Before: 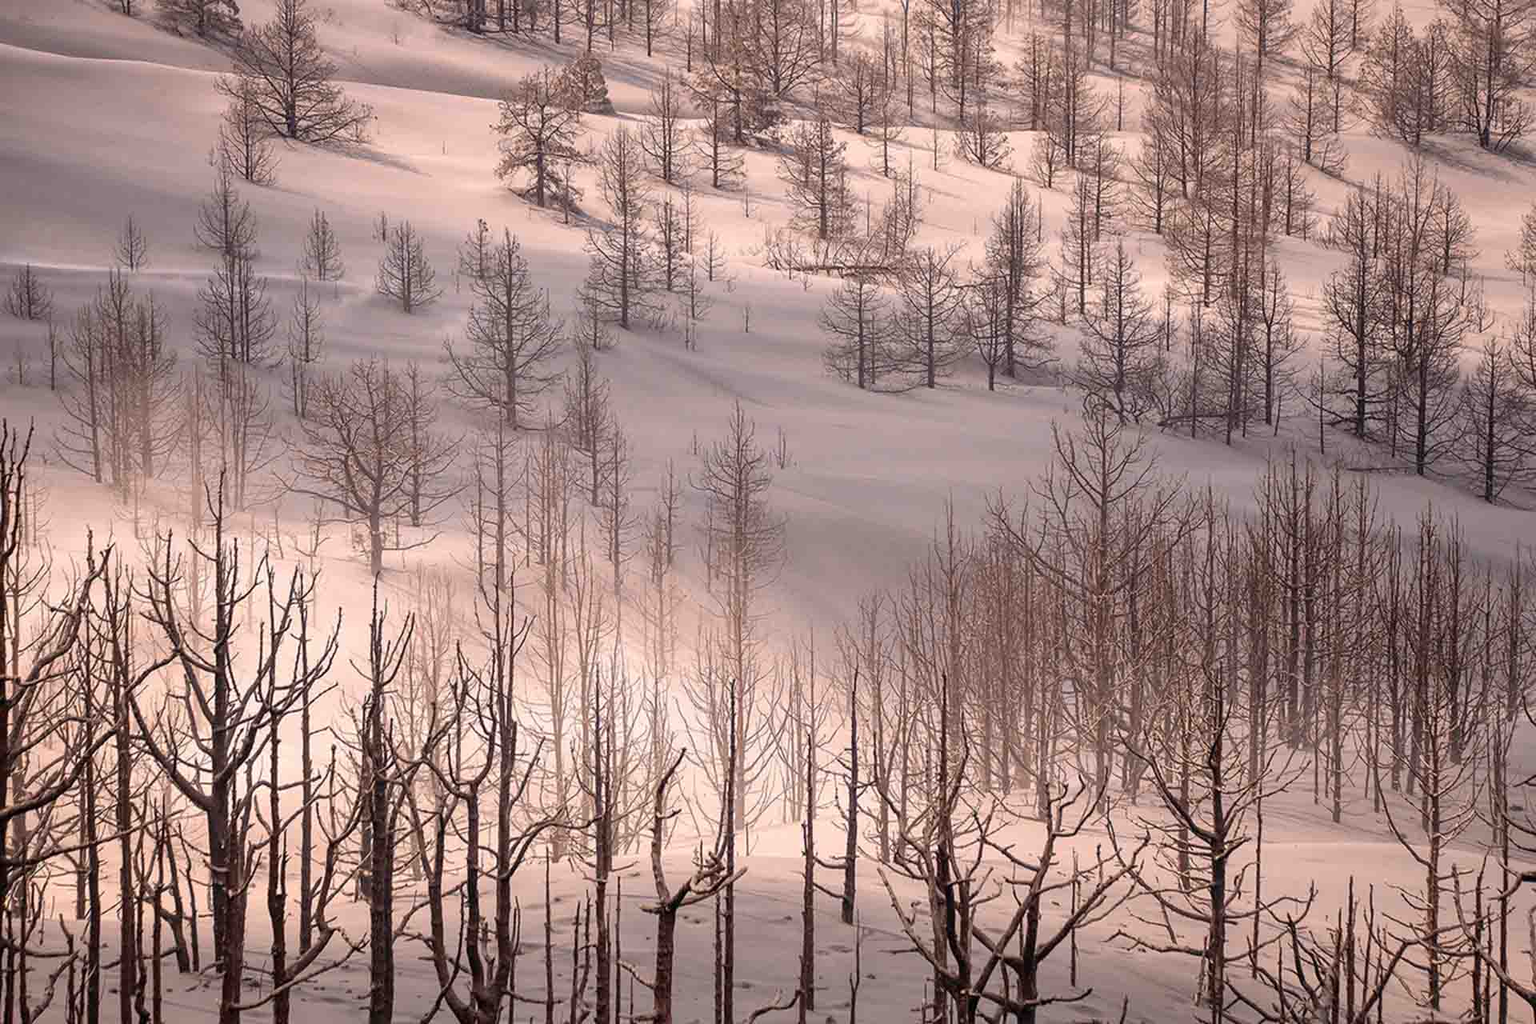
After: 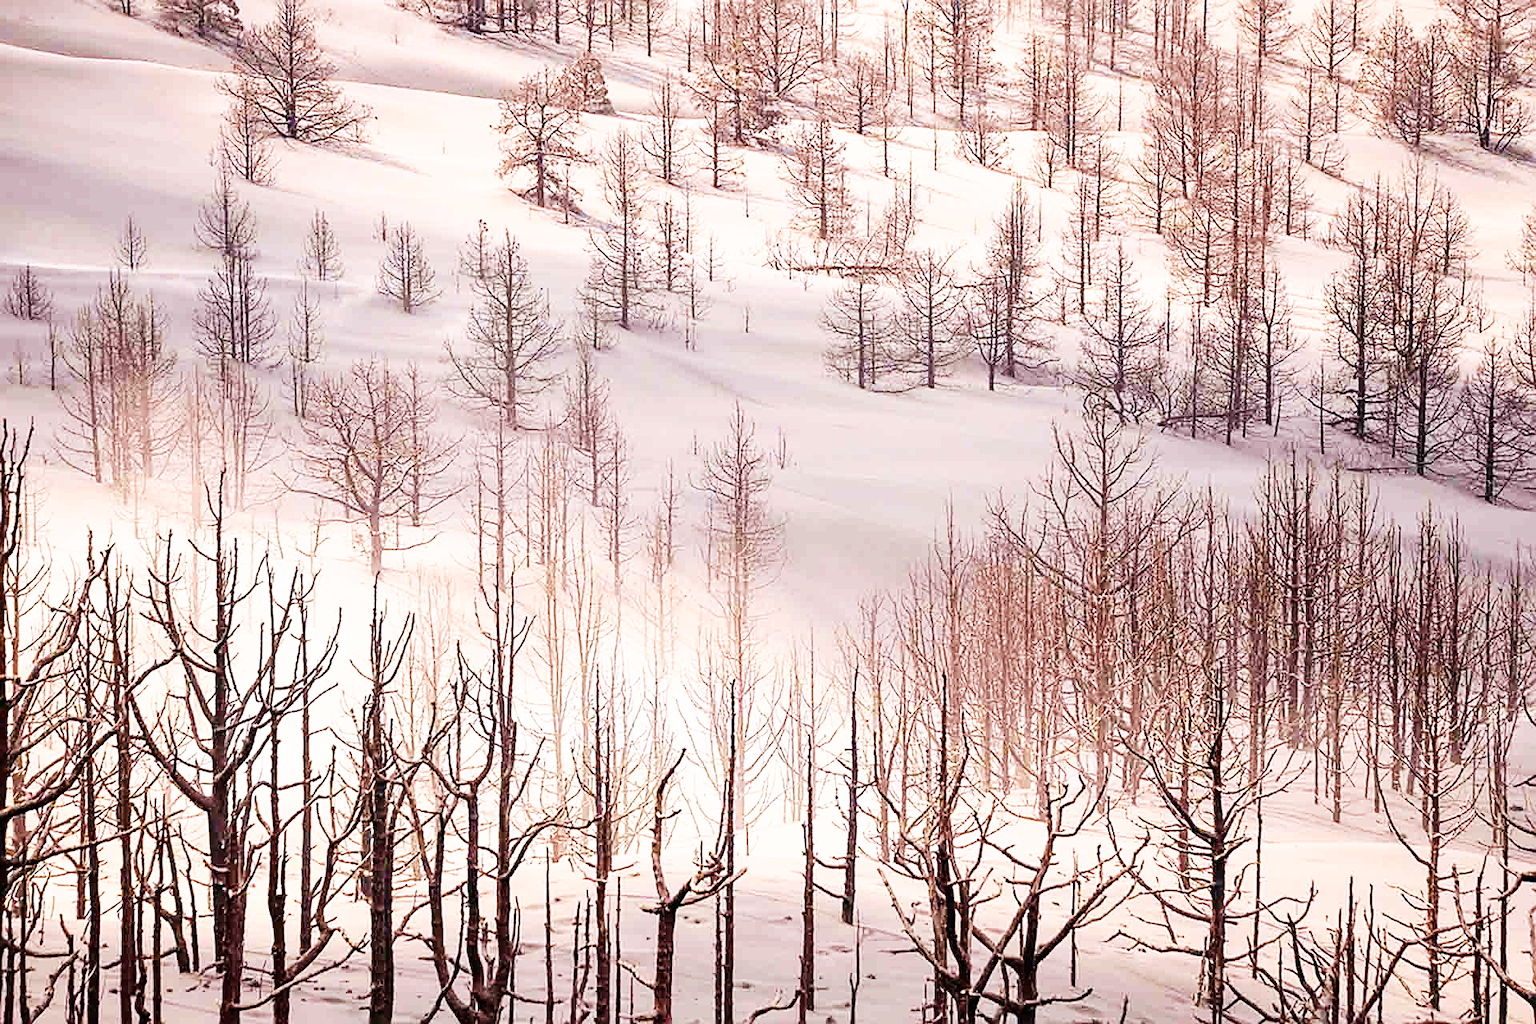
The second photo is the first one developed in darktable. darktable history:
sharpen: on, module defaults
base curve: curves: ch0 [(0, 0) (0.007, 0.004) (0.027, 0.03) (0.046, 0.07) (0.207, 0.54) (0.442, 0.872) (0.673, 0.972) (1, 1)], preserve colors none
